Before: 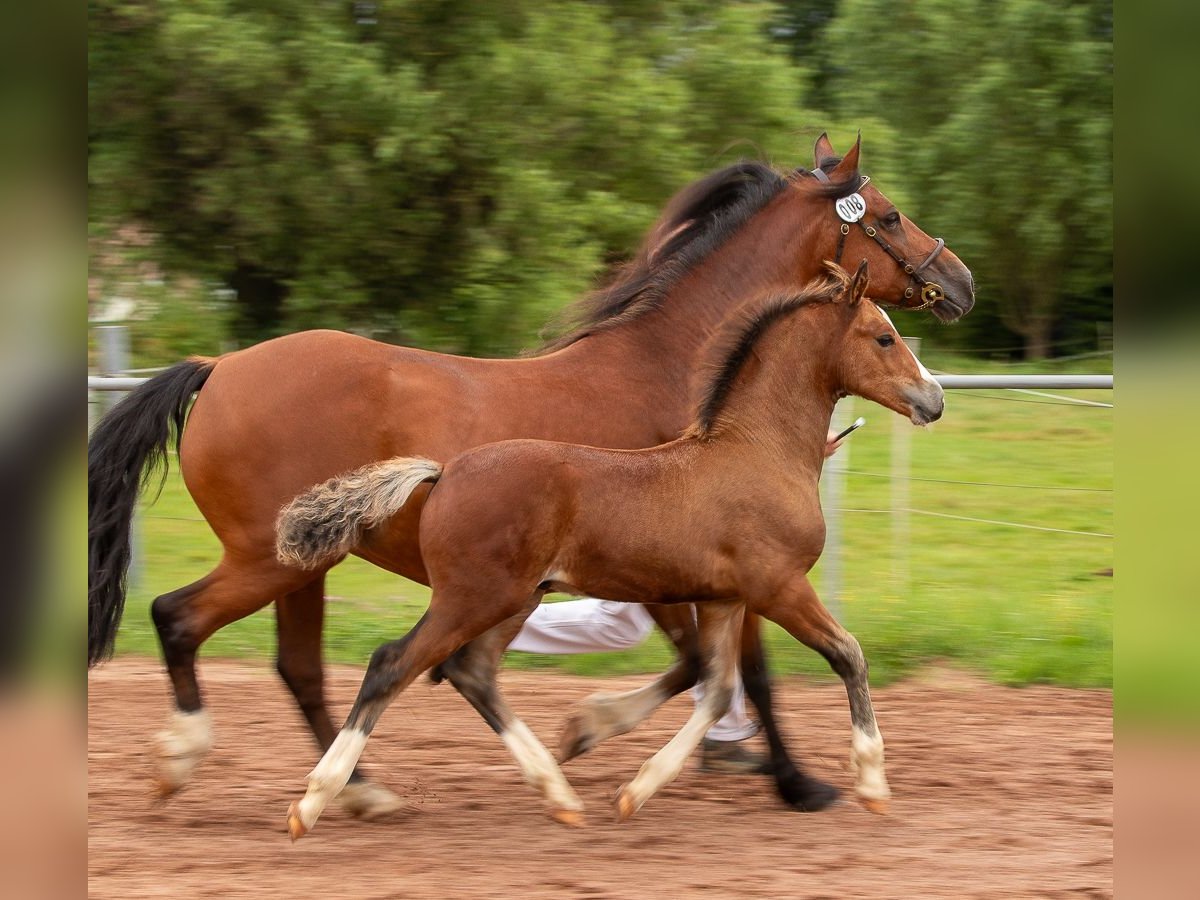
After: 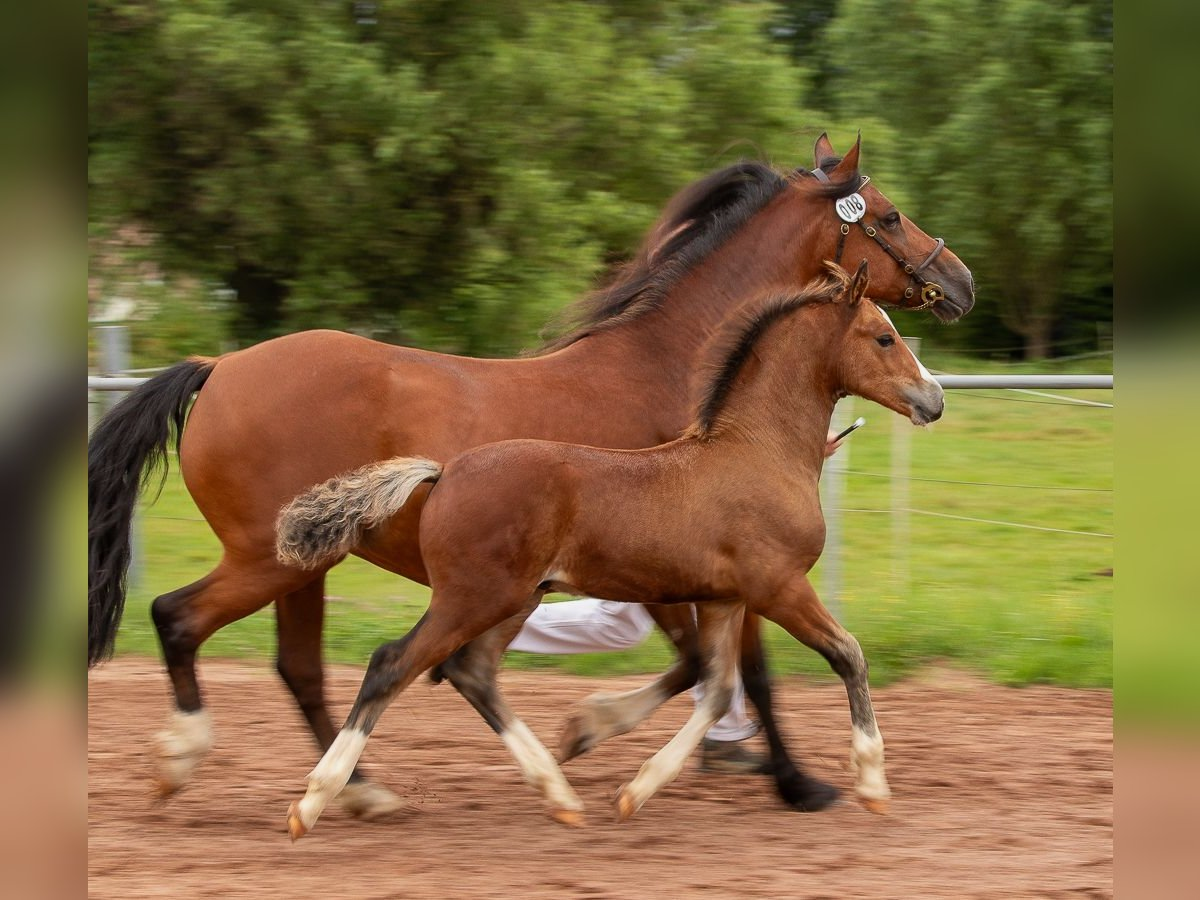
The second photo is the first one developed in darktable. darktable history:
exposure: exposure -0.147 EV, compensate highlight preservation false
